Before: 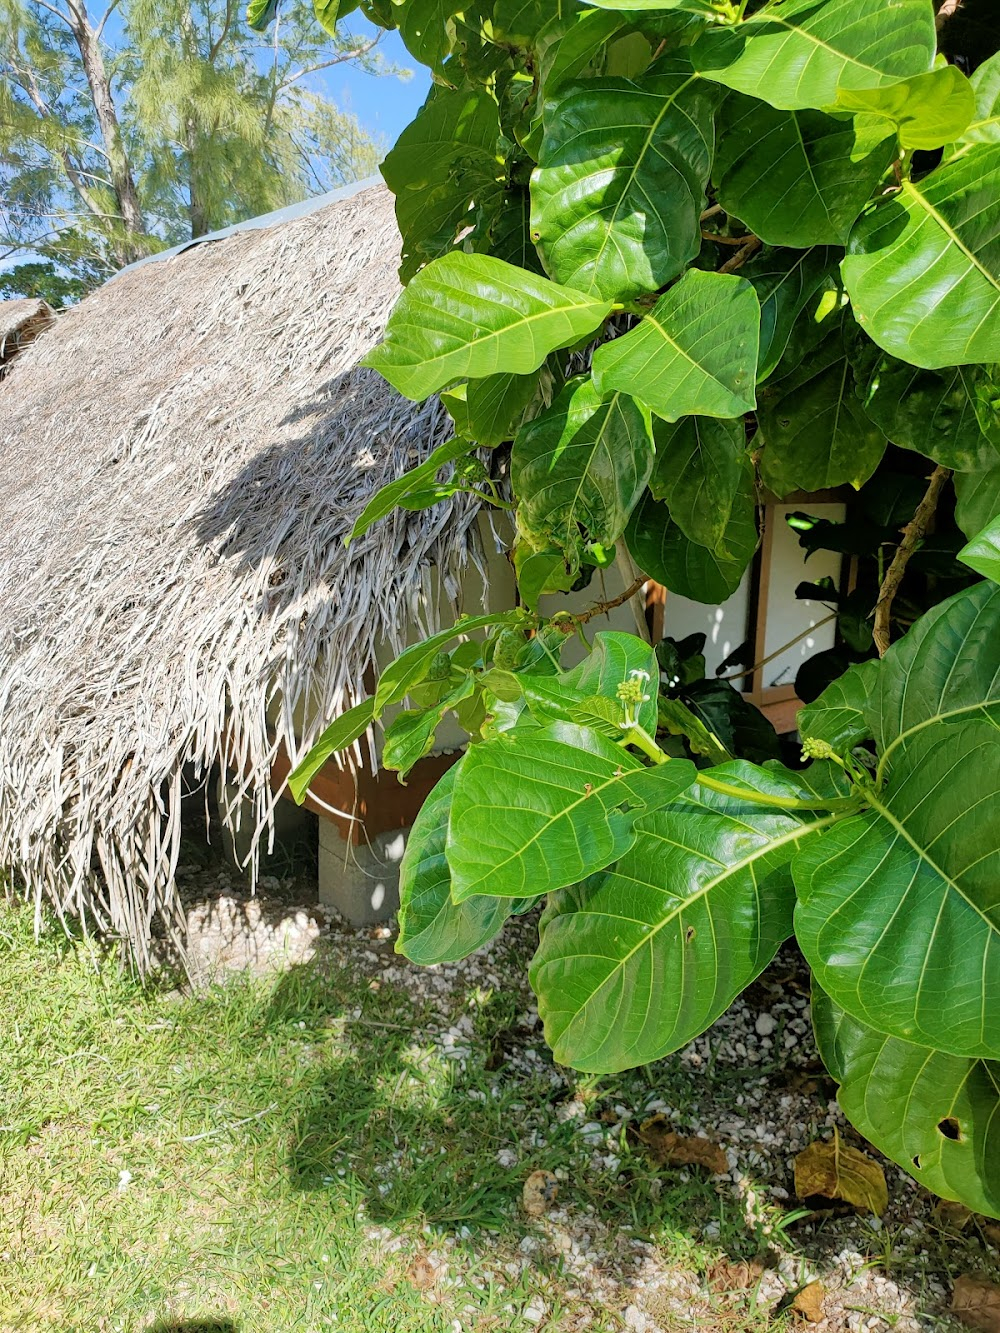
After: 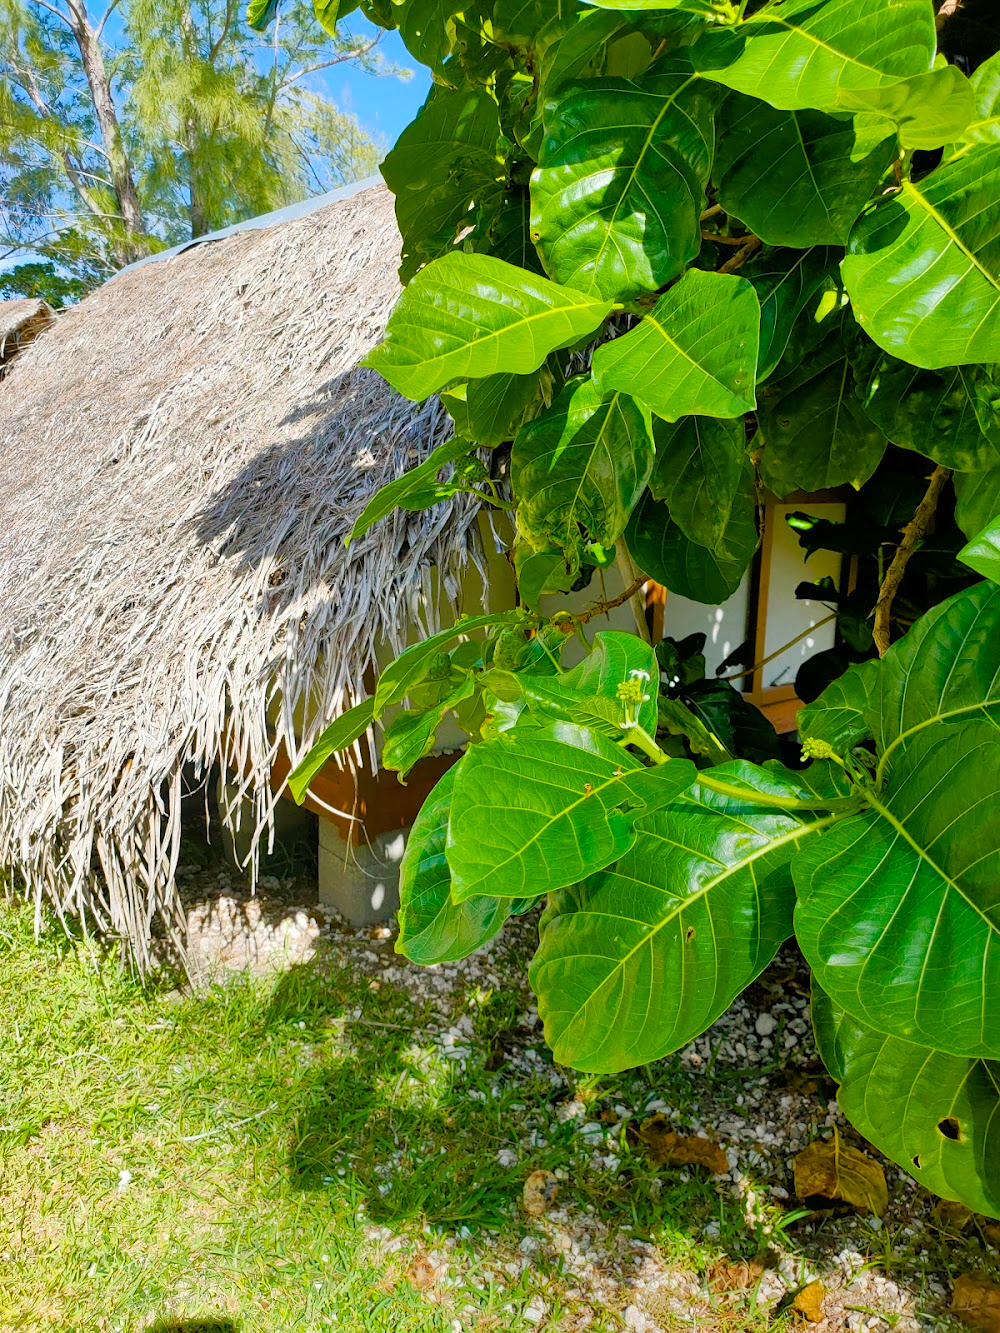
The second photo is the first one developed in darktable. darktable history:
color balance rgb: linear chroma grading › global chroma 9.878%, perceptual saturation grading › global saturation 20%, perceptual saturation grading › highlights 1.816%, perceptual saturation grading › shadows 49.363%
